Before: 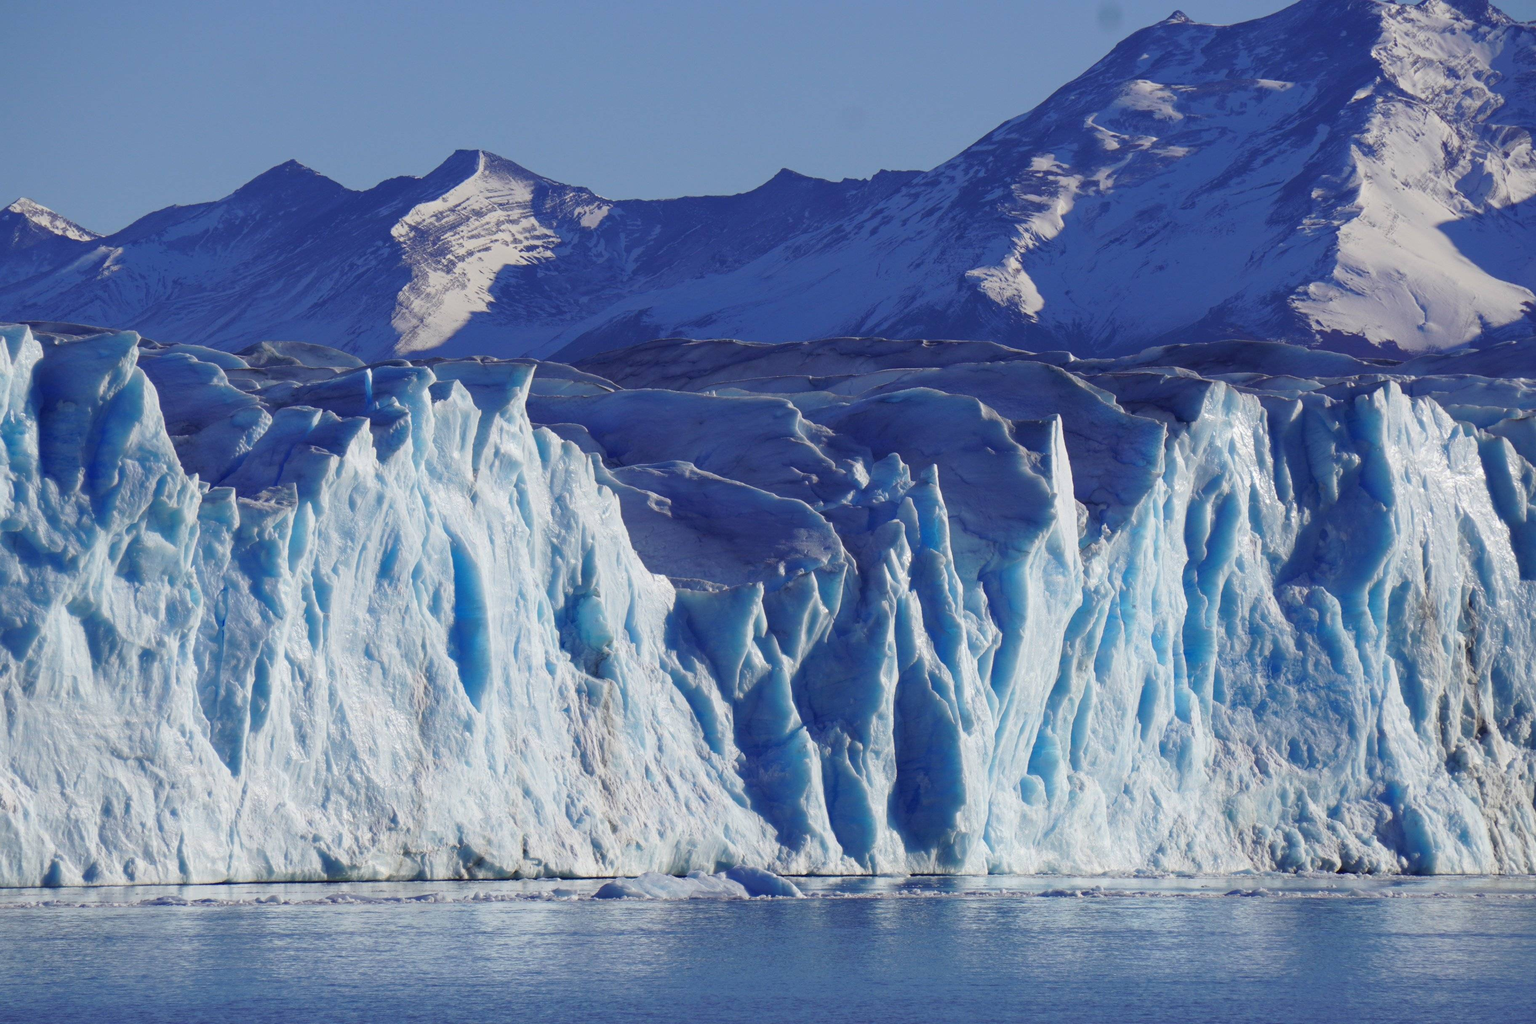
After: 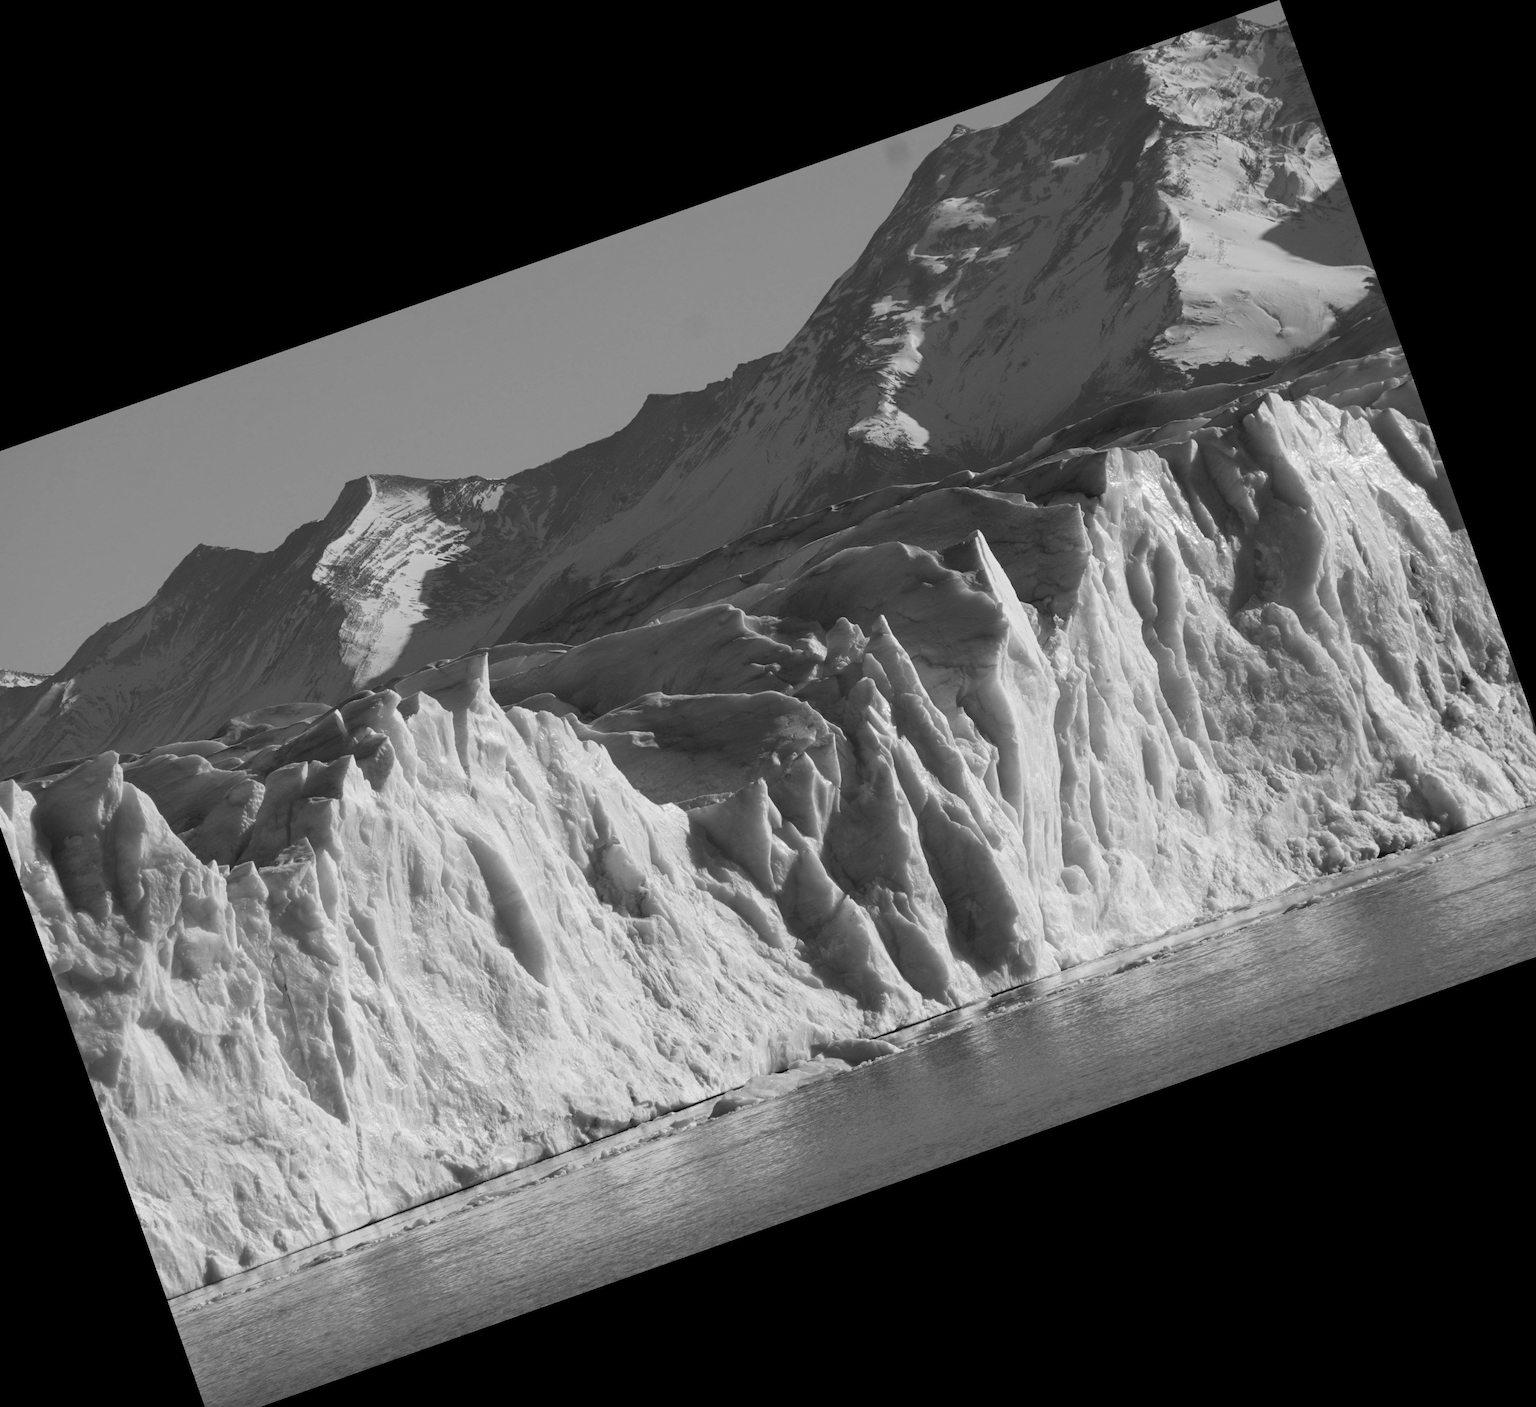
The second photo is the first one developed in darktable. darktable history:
color correction: highlights a* 3.22, highlights b* 1.93, saturation 1.19
crop and rotate: angle 19.43°, left 6.812%, right 4.125%, bottom 1.087%
monochrome: a 2.21, b -1.33, size 2.2
